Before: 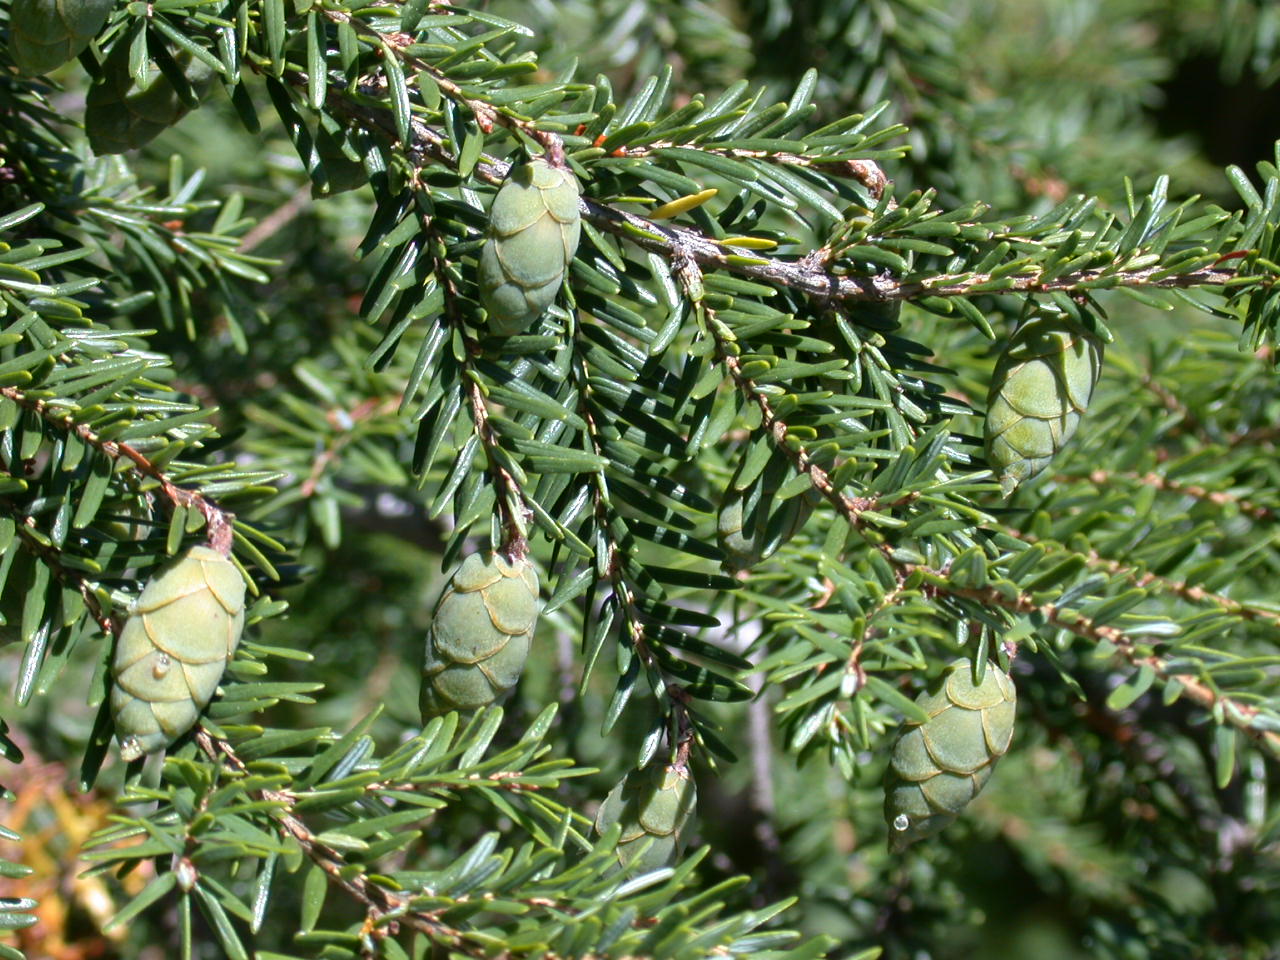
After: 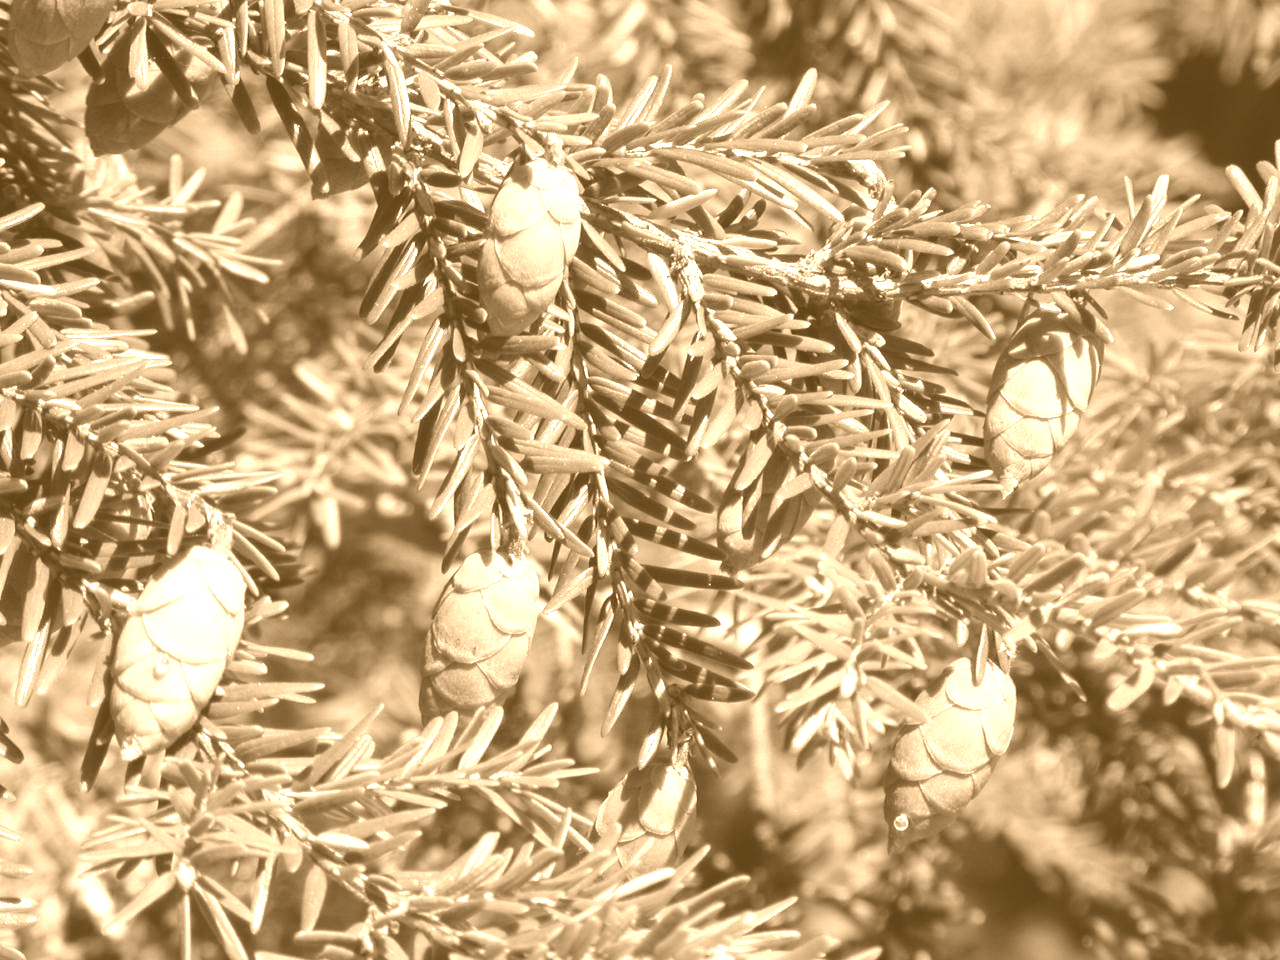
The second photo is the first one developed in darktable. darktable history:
colorize: hue 28.8°, source mix 100%
